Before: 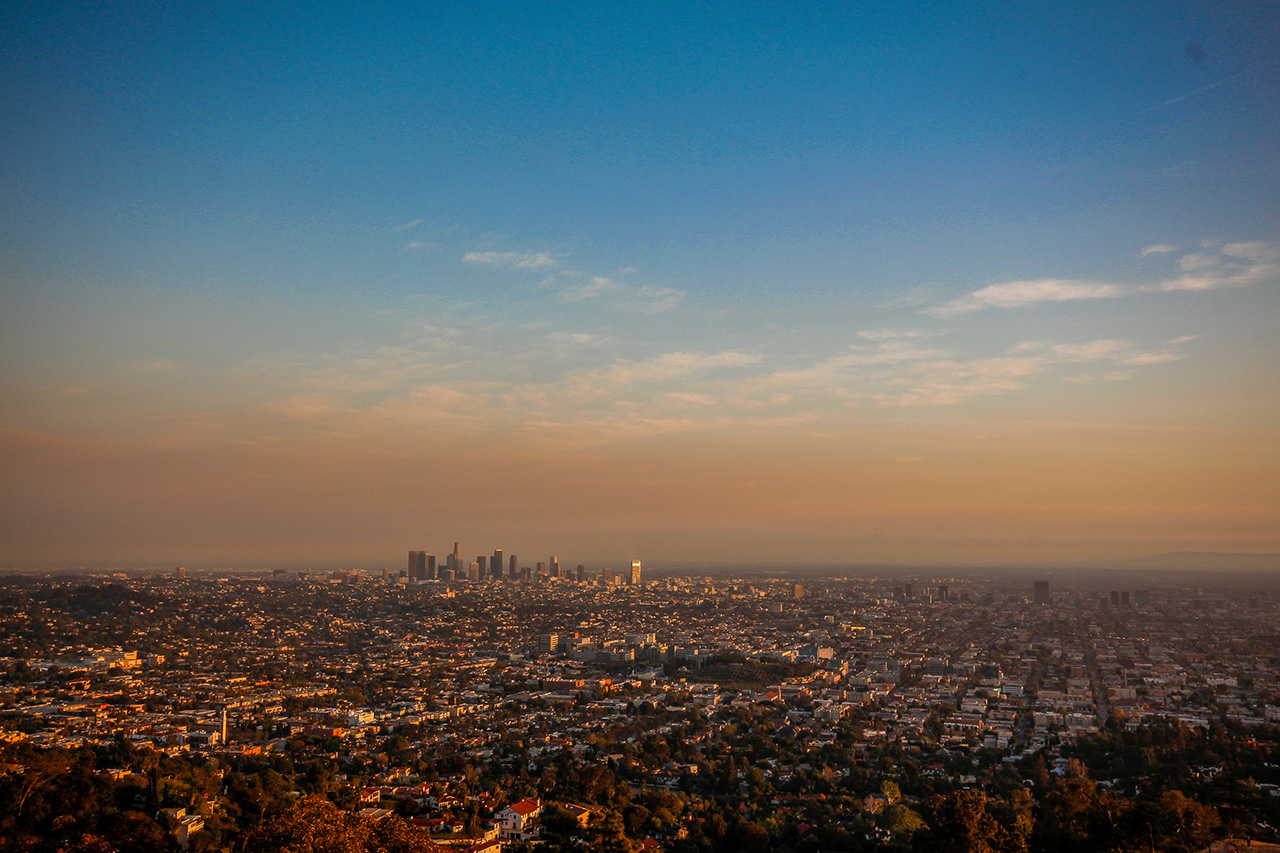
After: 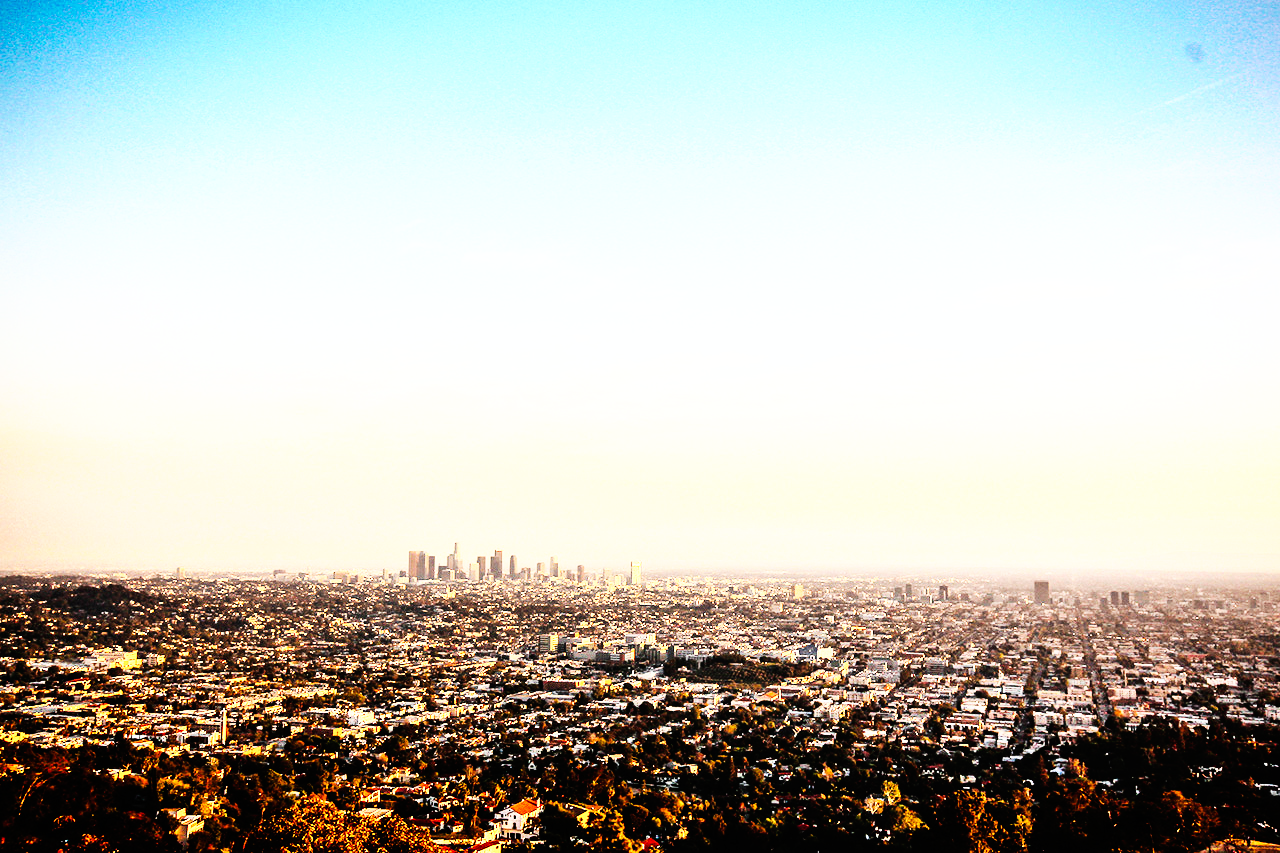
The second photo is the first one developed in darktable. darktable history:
color correction: highlights a* -0.182, highlights b* -0.124
rgb curve: curves: ch0 [(0, 0) (0.21, 0.15) (0.24, 0.21) (0.5, 0.75) (0.75, 0.96) (0.89, 0.99) (1, 1)]; ch1 [(0, 0.02) (0.21, 0.13) (0.25, 0.2) (0.5, 0.67) (0.75, 0.9) (0.89, 0.97) (1, 1)]; ch2 [(0, 0.02) (0.21, 0.13) (0.25, 0.2) (0.5, 0.67) (0.75, 0.9) (0.89, 0.97) (1, 1)], compensate middle gray true
exposure: black level correction 0, exposure 0.7 EV, compensate exposure bias true, compensate highlight preservation false
white balance: emerald 1
base curve: curves: ch0 [(0, 0) (0.007, 0.004) (0.027, 0.03) (0.046, 0.07) (0.207, 0.54) (0.442, 0.872) (0.673, 0.972) (1, 1)], preserve colors none
